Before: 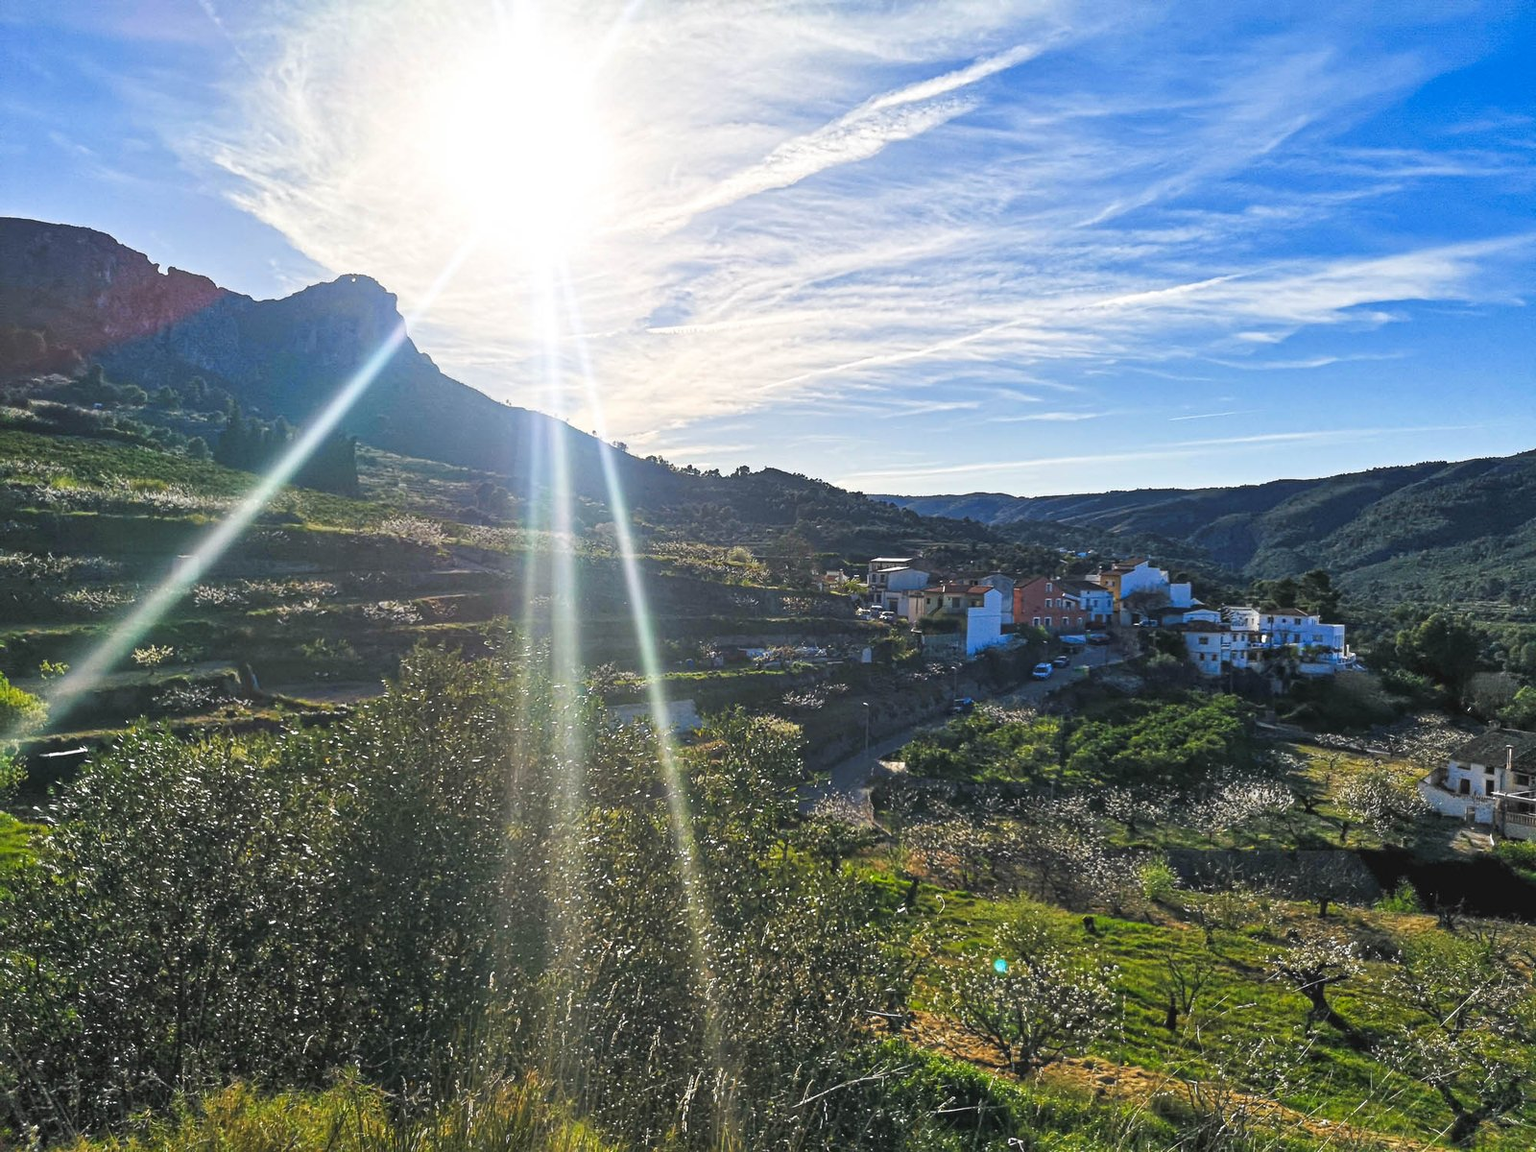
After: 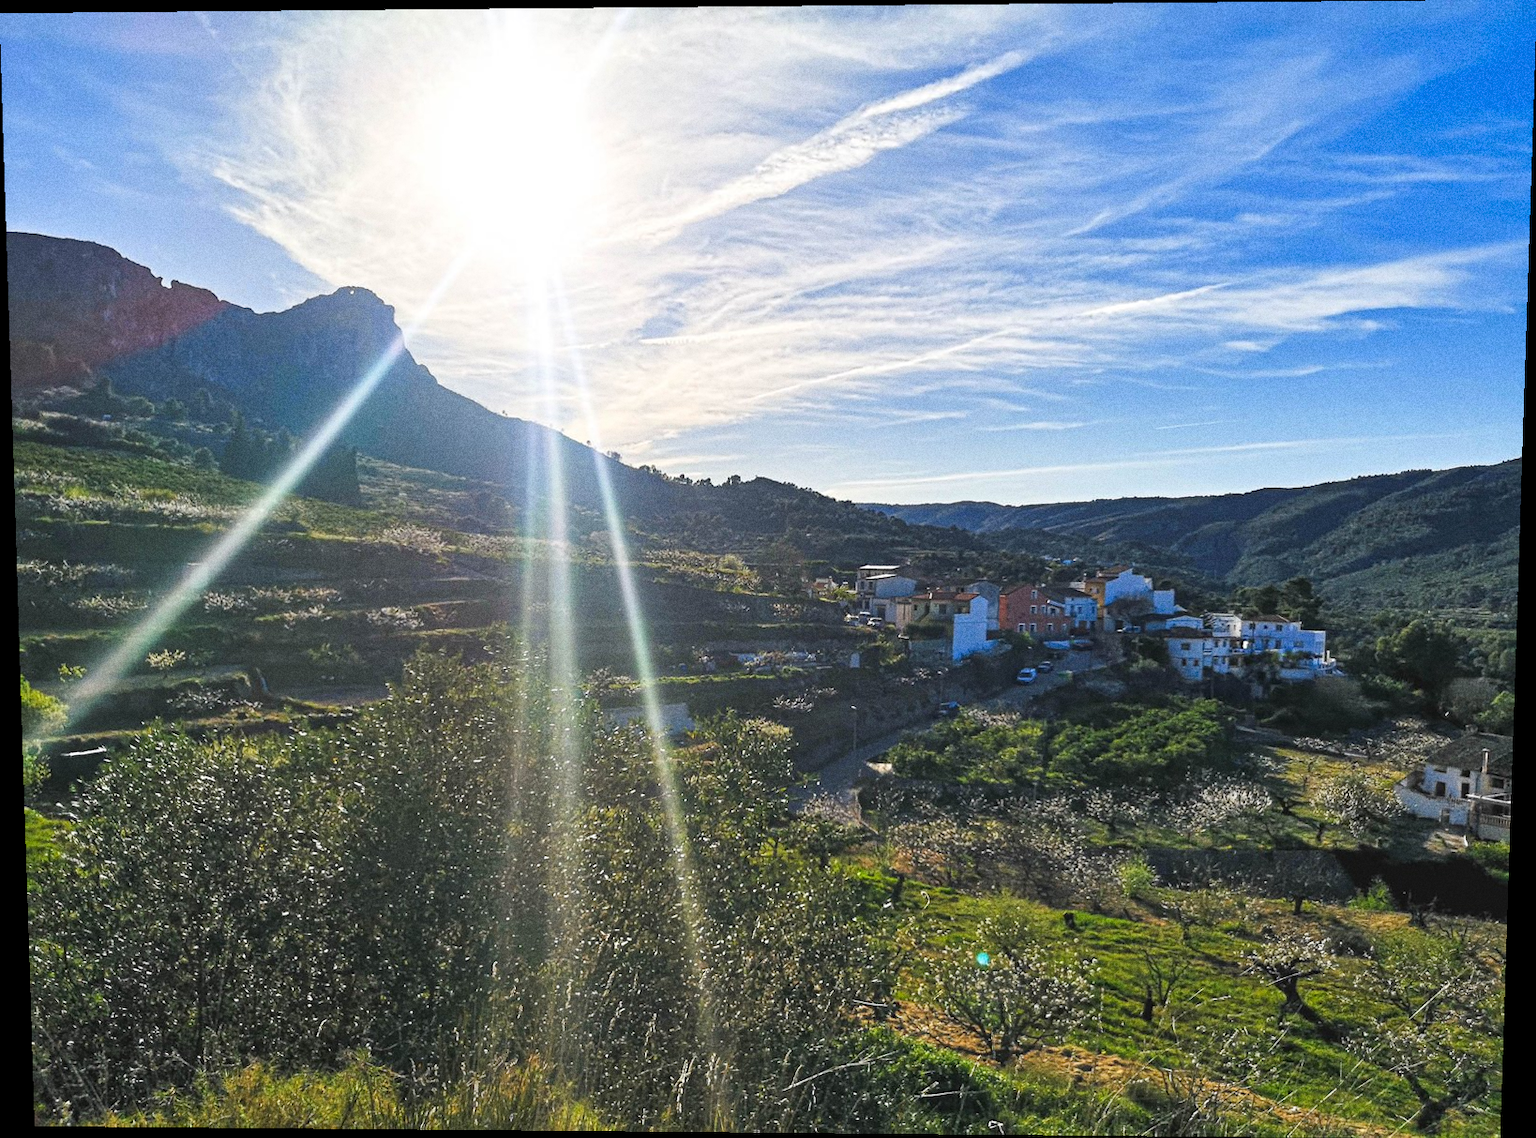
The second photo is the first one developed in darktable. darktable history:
grain: coarseness 8.68 ISO, strength 31.94%
rotate and perspective: lens shift (vertical) 0.048, lens shift (horizontal) -0.024, automatic cropping off
